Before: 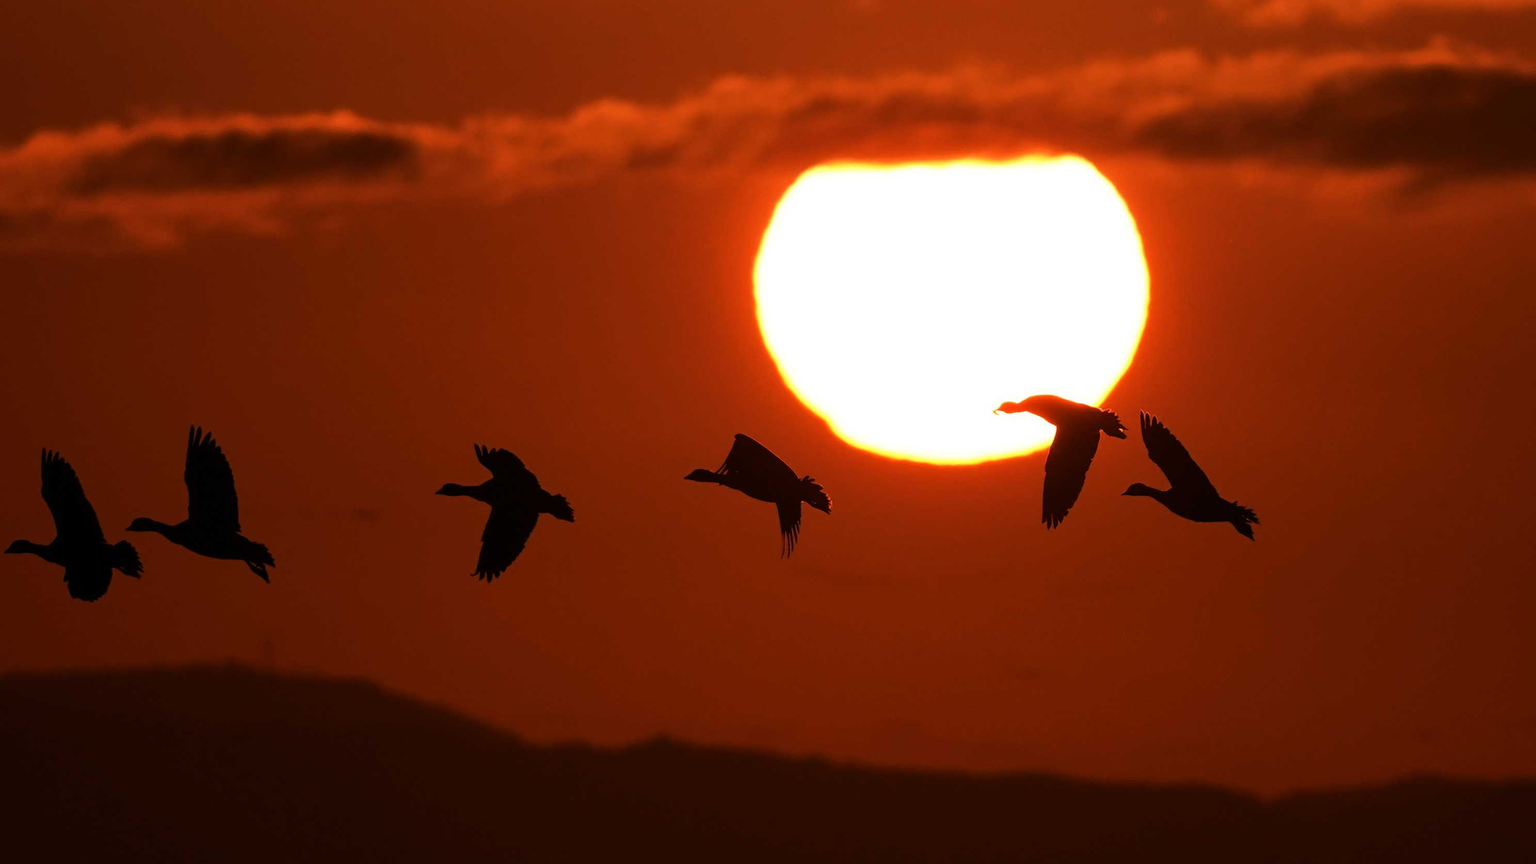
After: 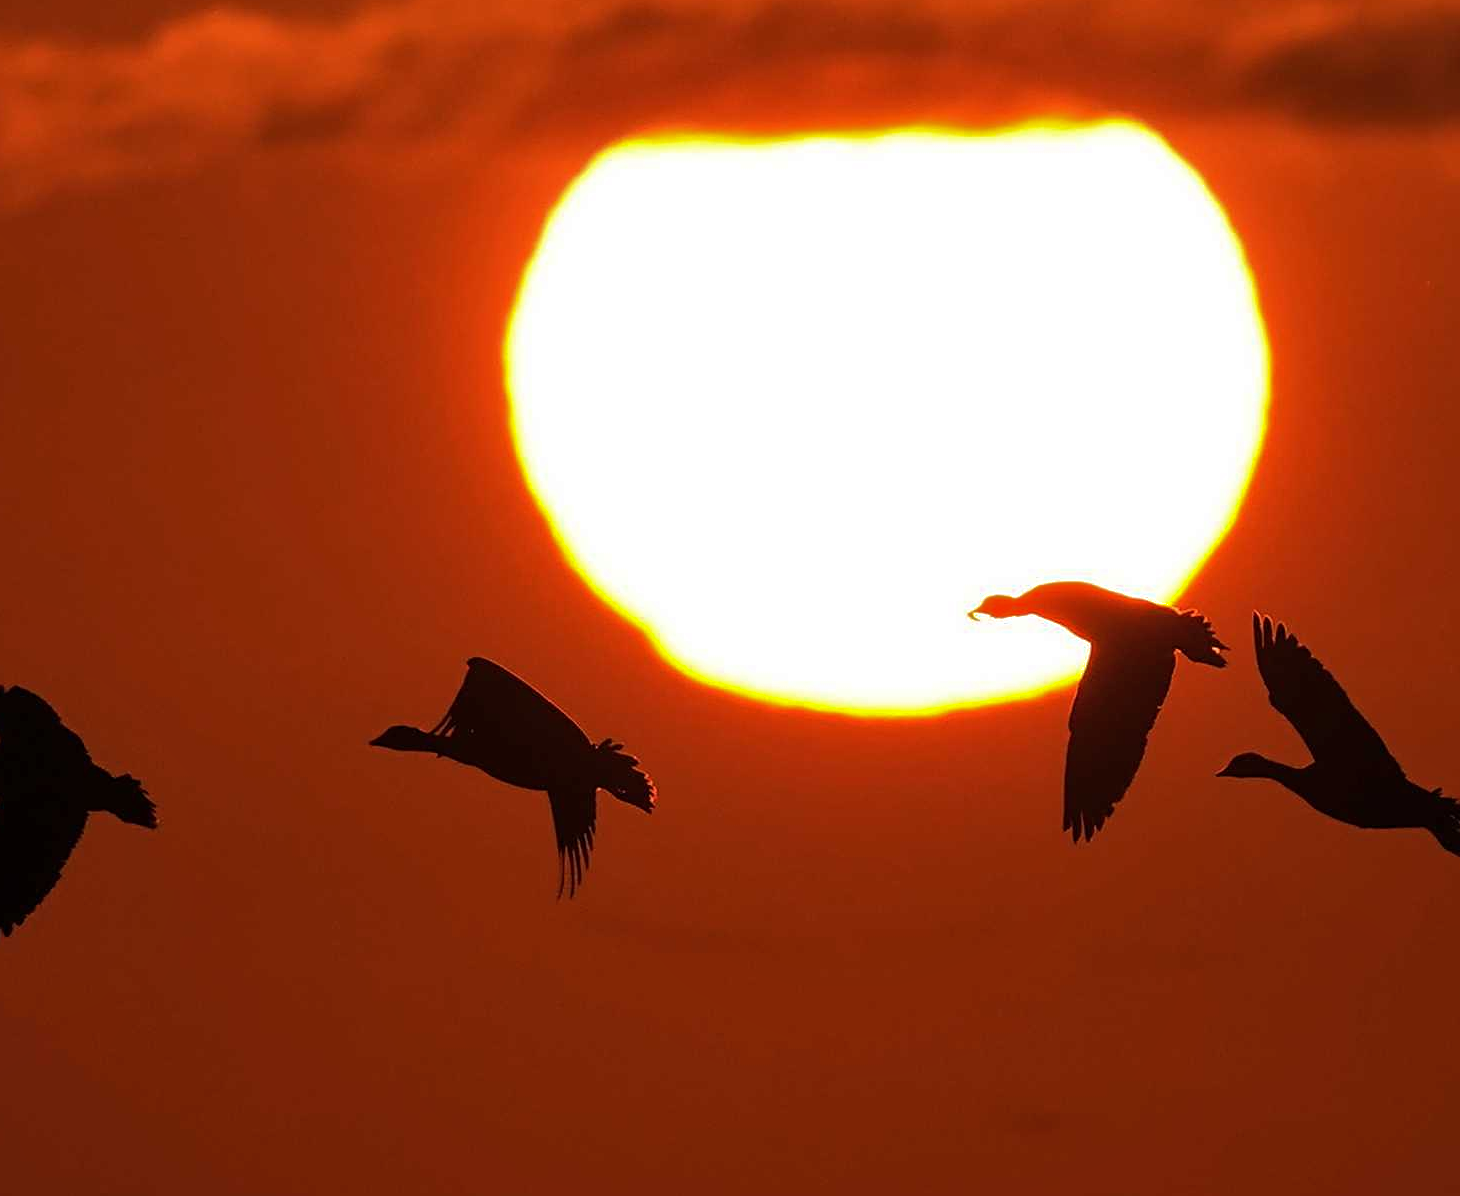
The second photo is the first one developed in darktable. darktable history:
crop: left 32.126%, top 10.985%, right 18.81%, bottom 17.519%
sharpen: on, module defaults
shadows and highlights: shadows 30.1
